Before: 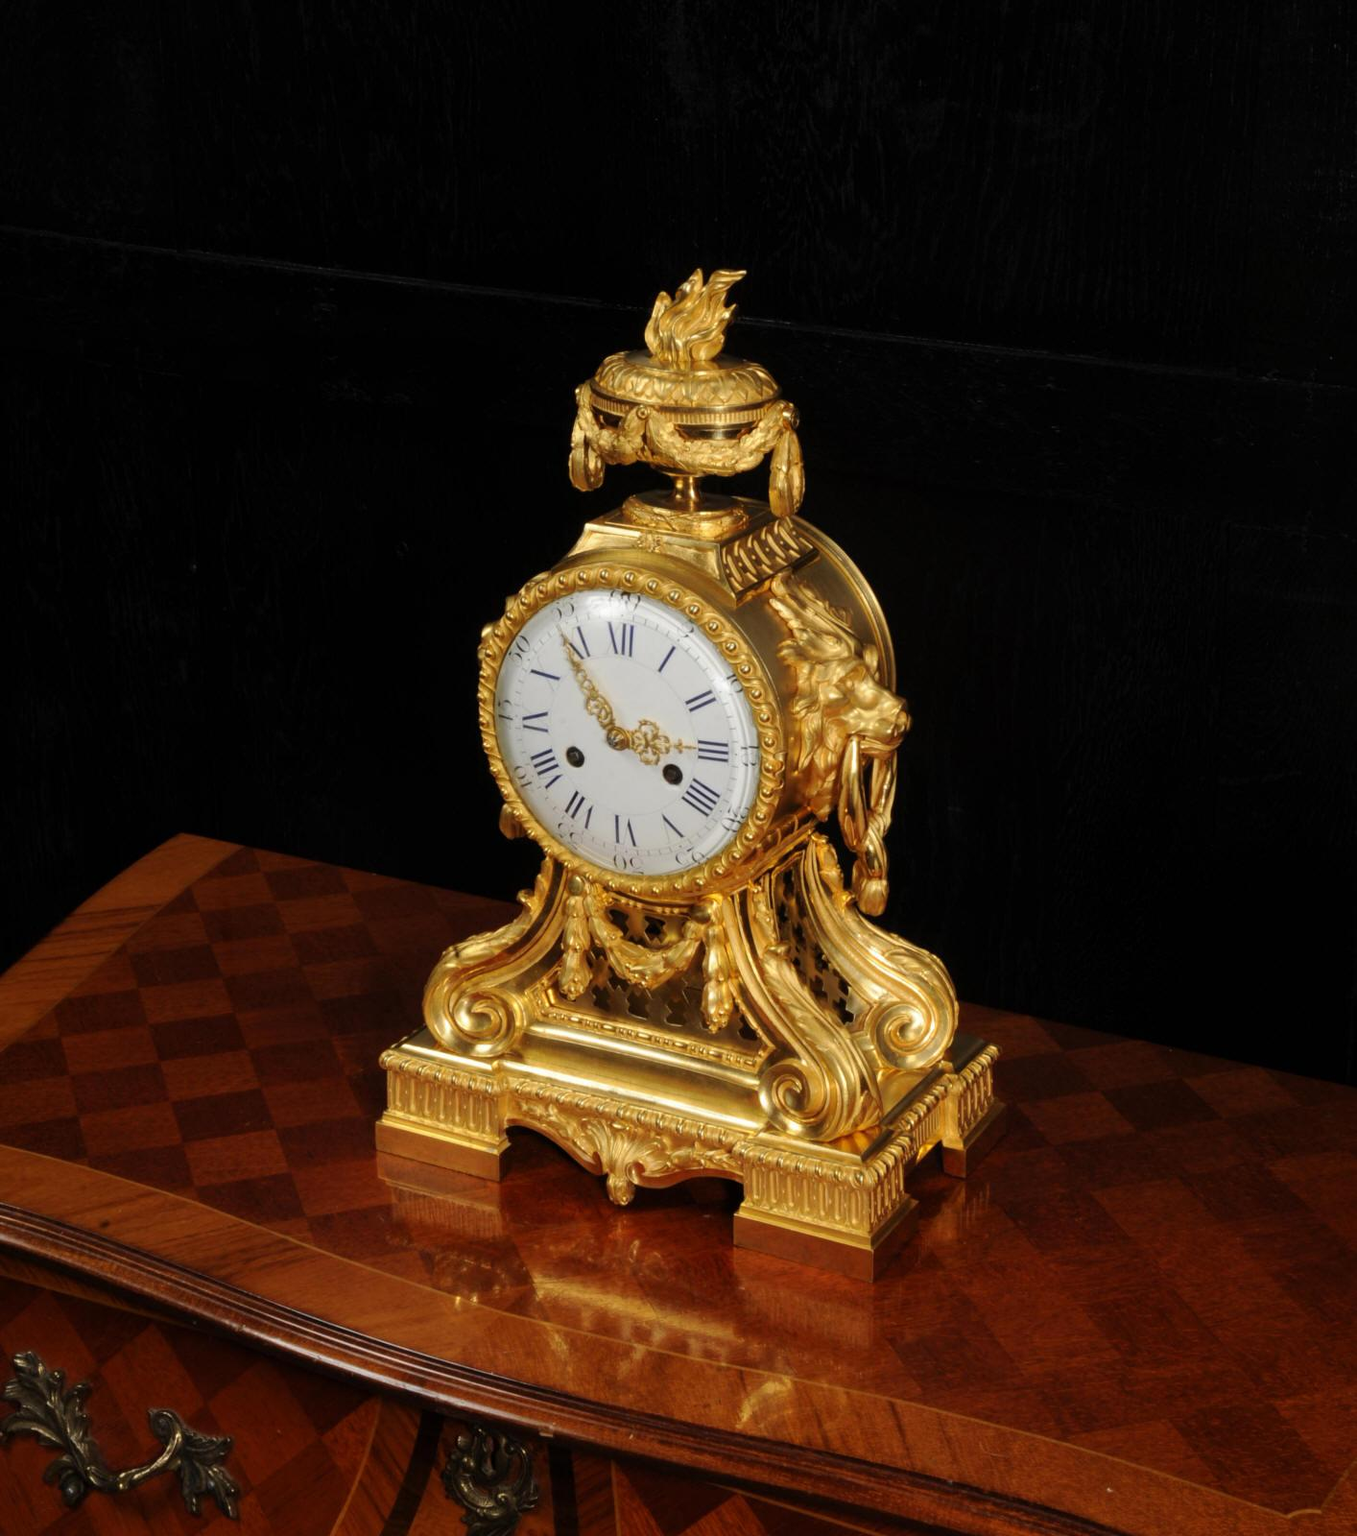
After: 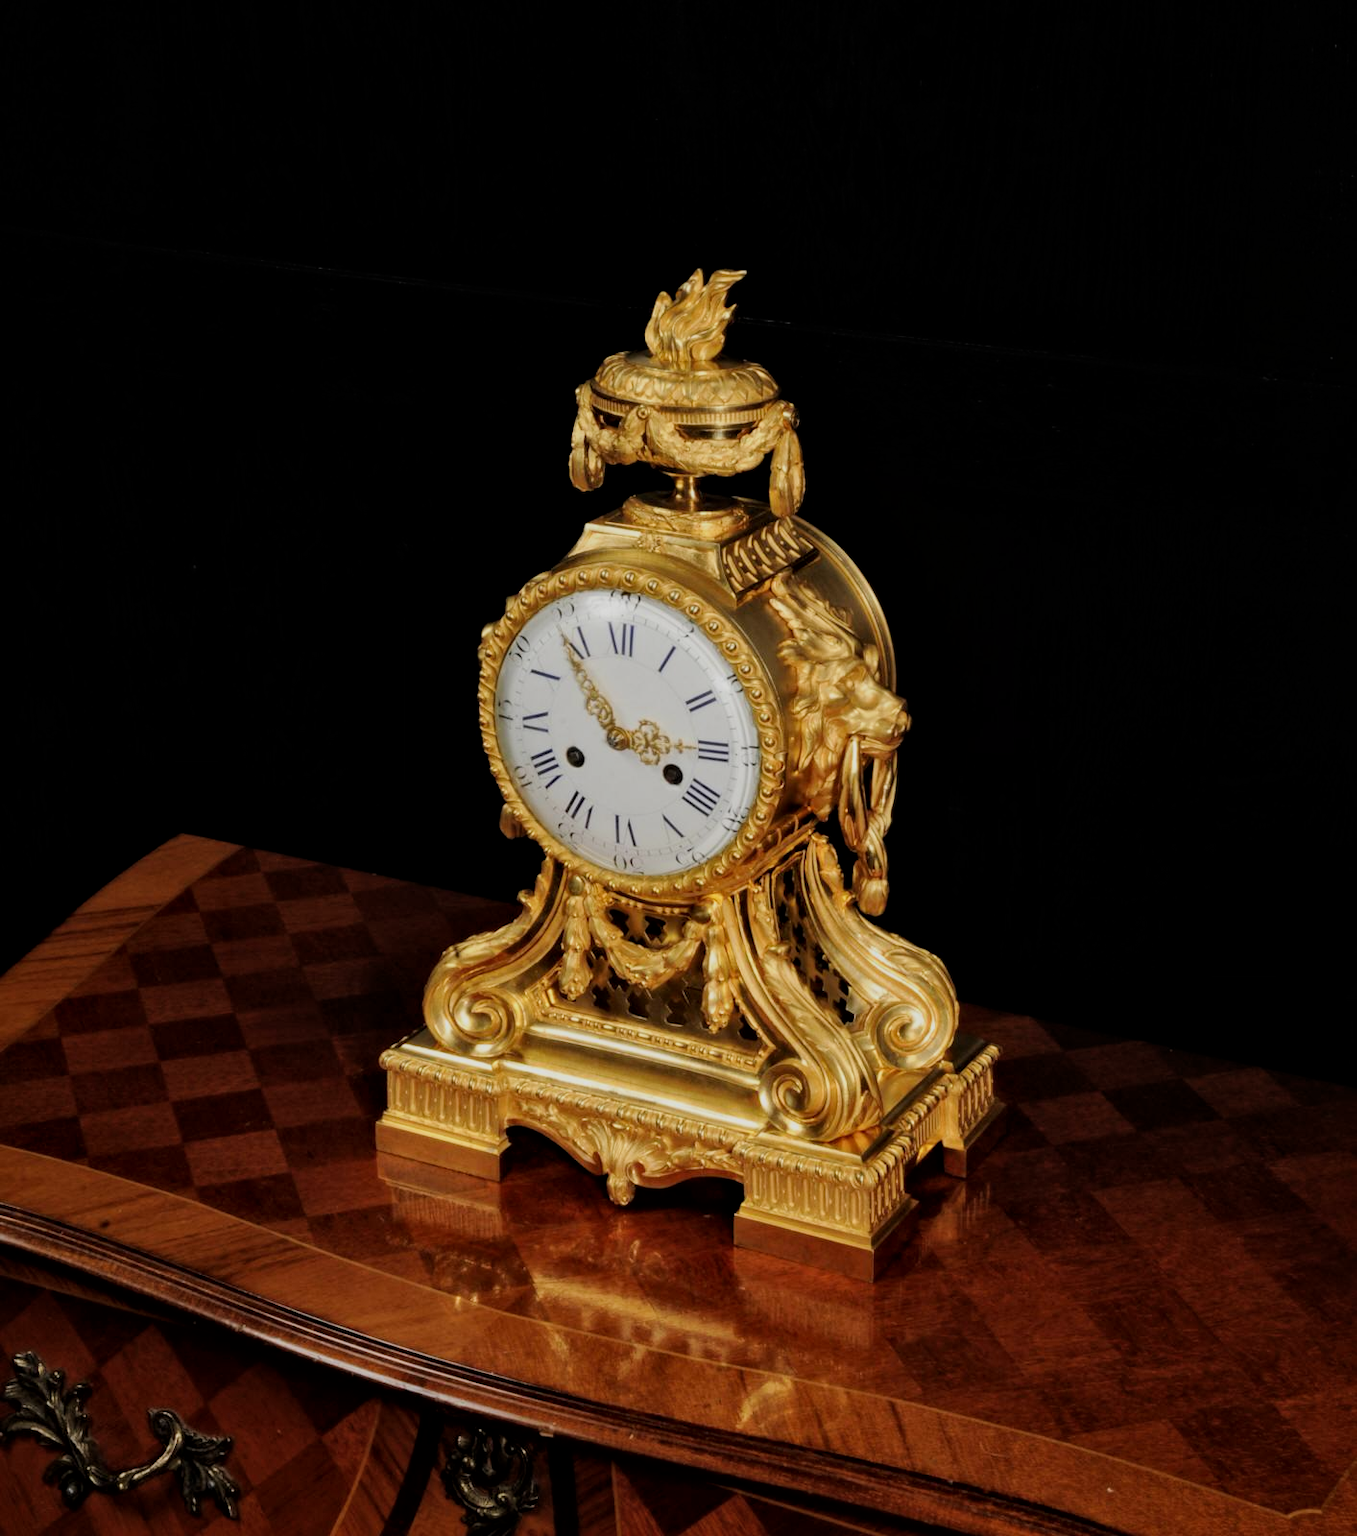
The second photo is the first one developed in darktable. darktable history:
local contrast: mode bilateral grid, contrast 30, coarseness 25, midtone range 0.2
filmic rgb: black relative exposure -7.65 EV, white relative exposure 4.56 EV, hardness 3.61
